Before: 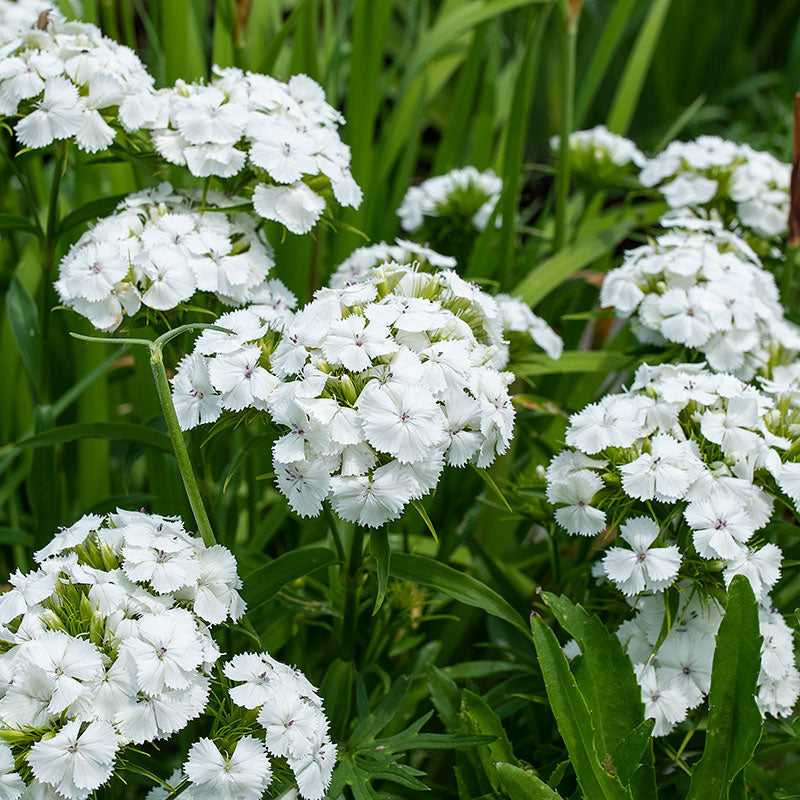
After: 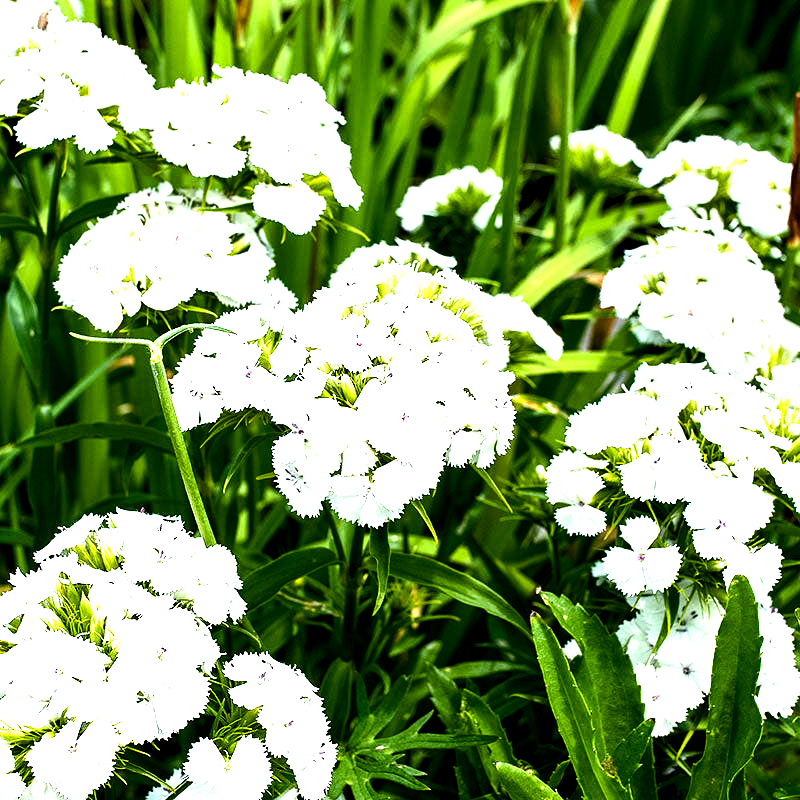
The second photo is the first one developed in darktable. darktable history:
tone equalizer: -8 EV -0.75 EV, -7 EV -0.7 EV, -6 EV -0.6 EV, -5 EV -0.4 EV, -3 EV 0.4 EV, -2 EV 0.6 EV, -1 EV 0.7 EV, +0 EV 0.75 EV, edges refinement/feathering 500, mask exposure compensation -1.57 EV, preserve details no
color balance rgb: shadows lift › luminance -20%, power › hue 72.24°, highlights gain › luminance 15%, global offset › hue 171.6°, perceptual saturation grading › highlights -15%, perceptual saturation grading › shadows 25%, global vibrance 35%, contrast 10%
exposure: black level correction 0.008, exposure 0.979 EV, compensate highlight preservation false
